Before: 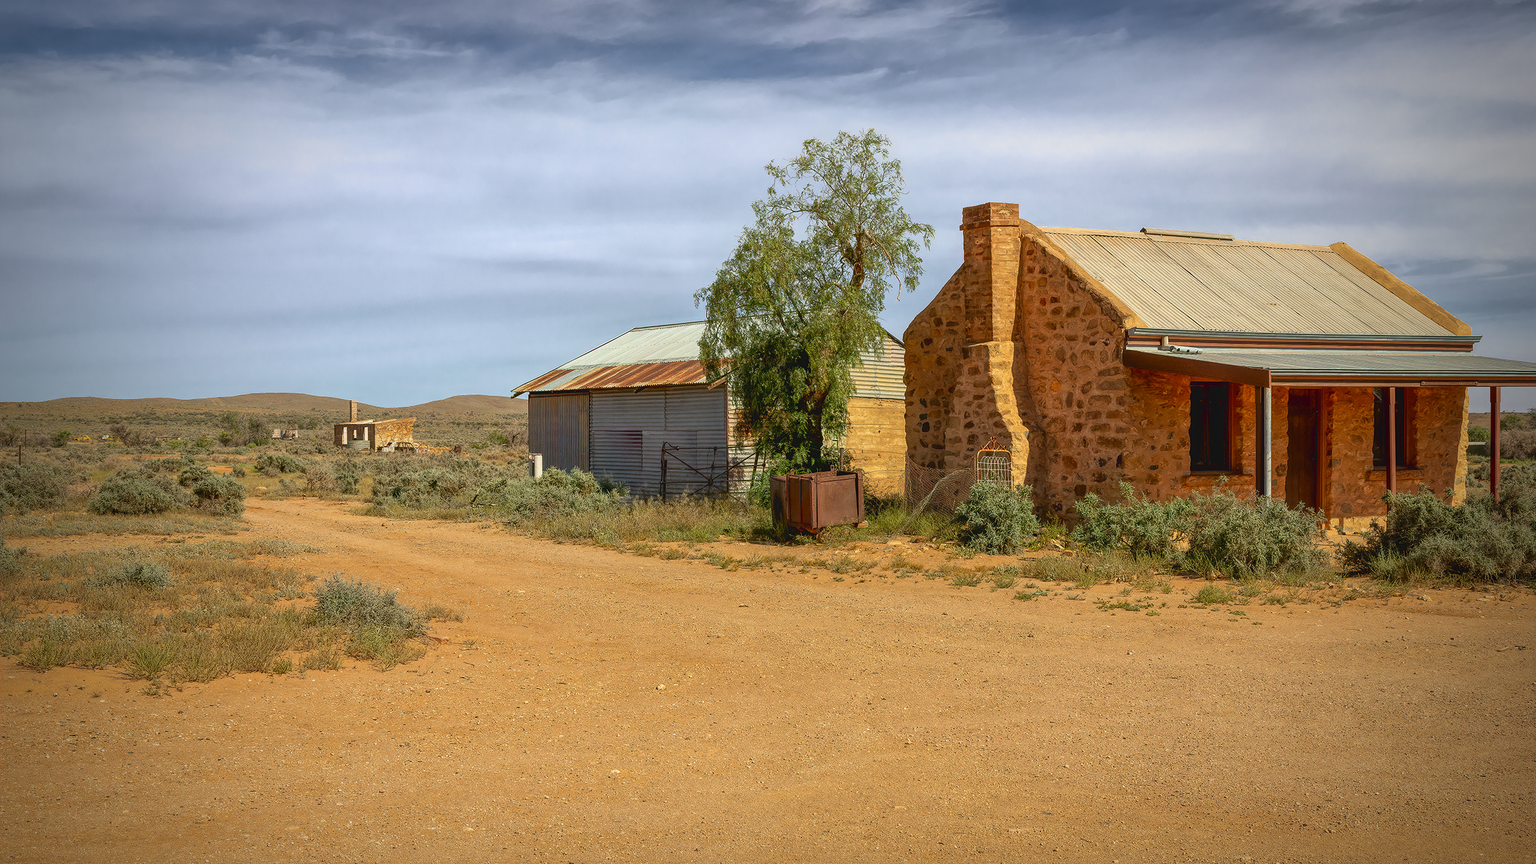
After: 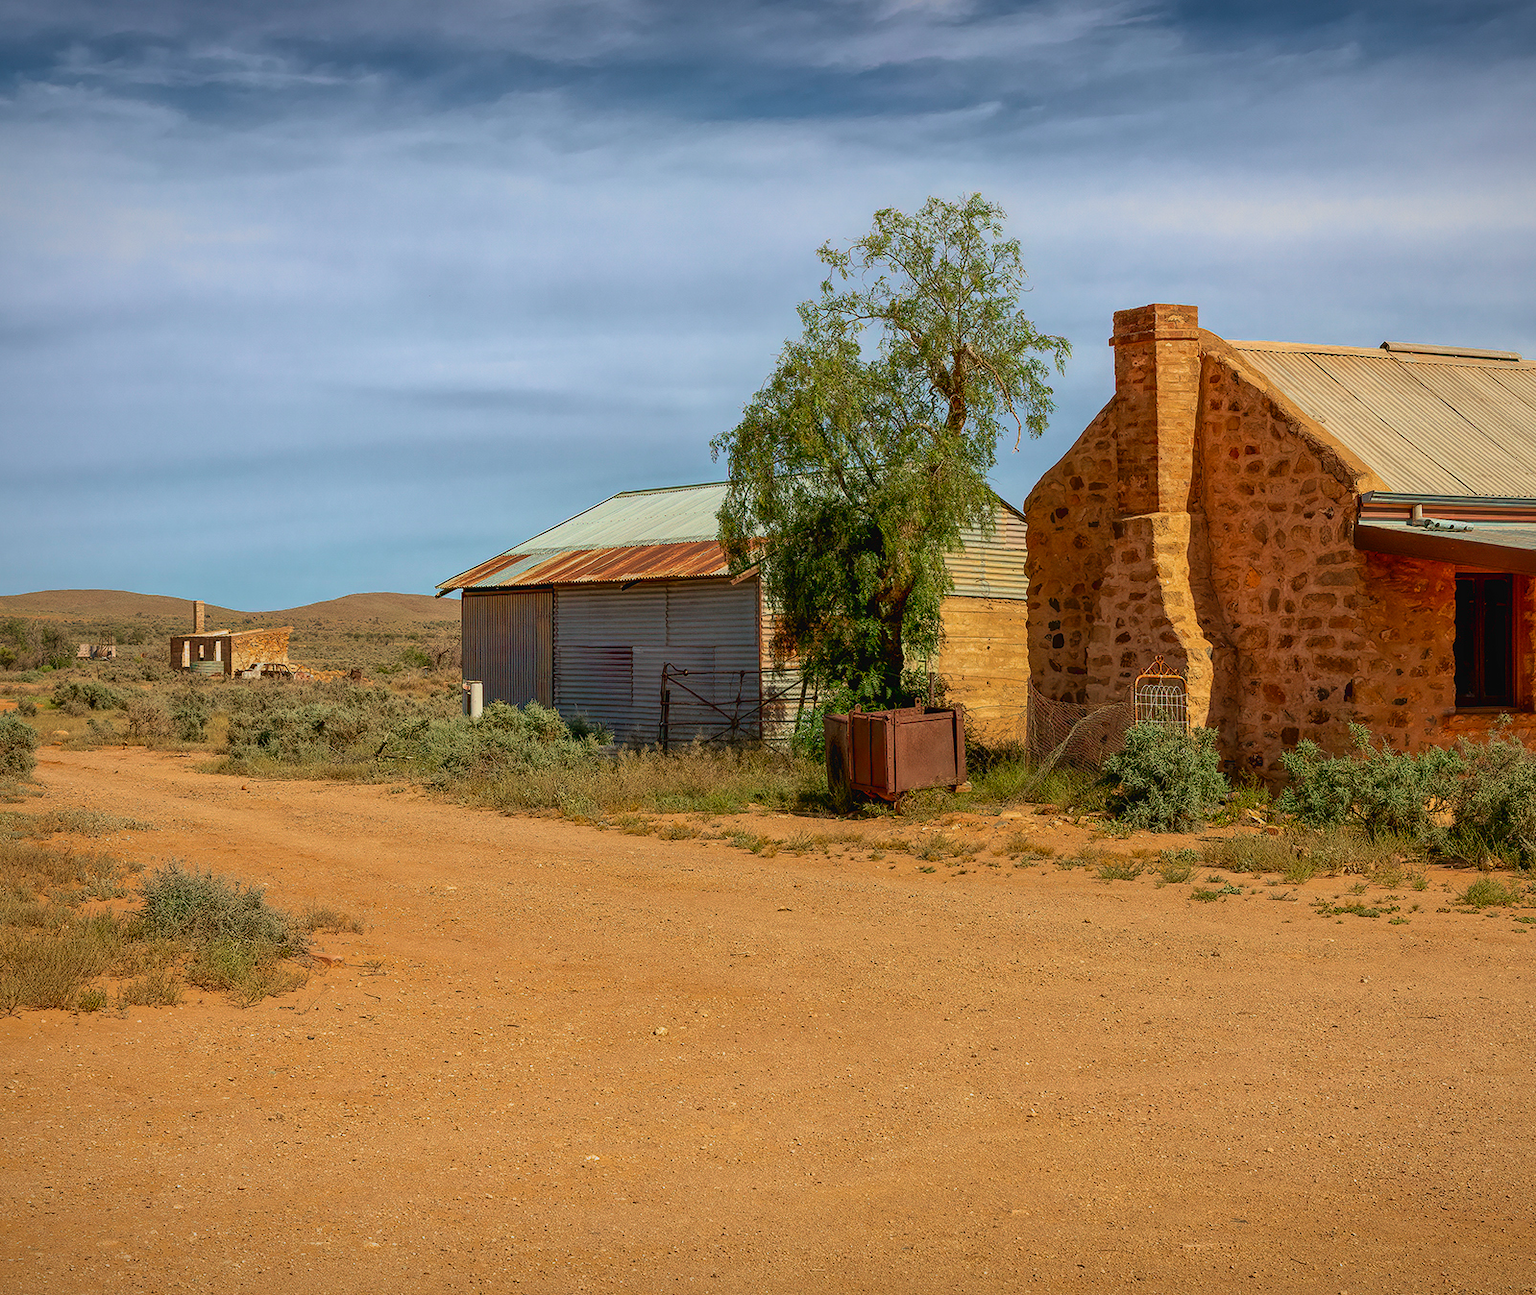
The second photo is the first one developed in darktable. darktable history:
exposure: exposure -0.36 EV, compensate highlight preservation false
crop and rotate: left 14.385%, right 18.948%
velvia: on, module defaults
